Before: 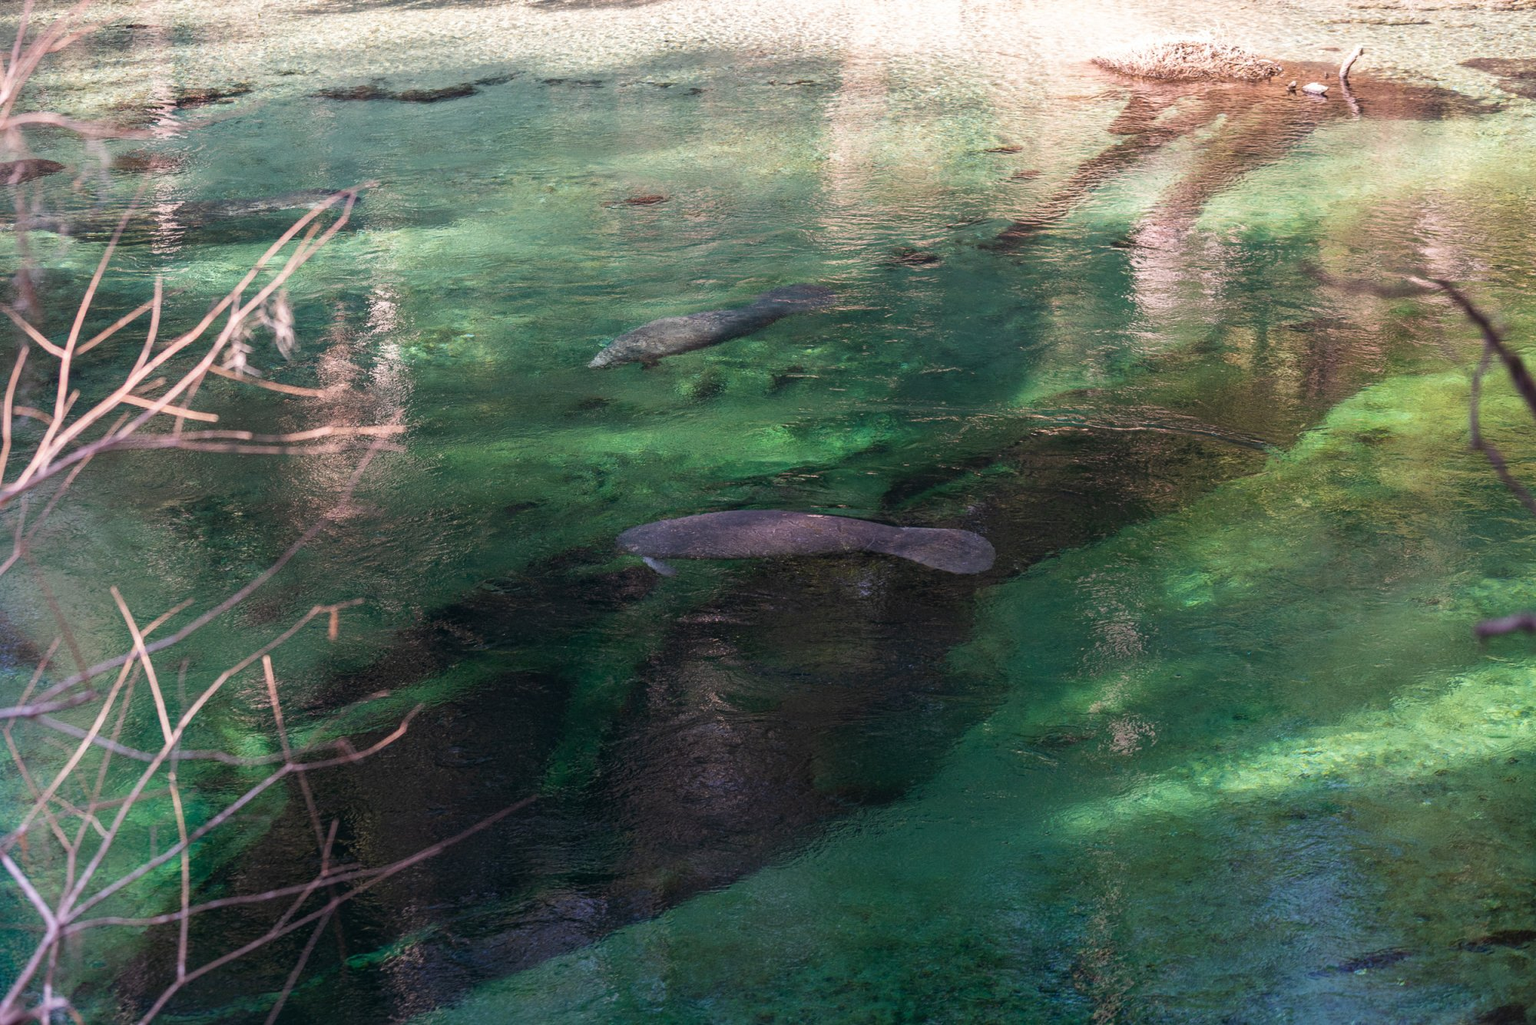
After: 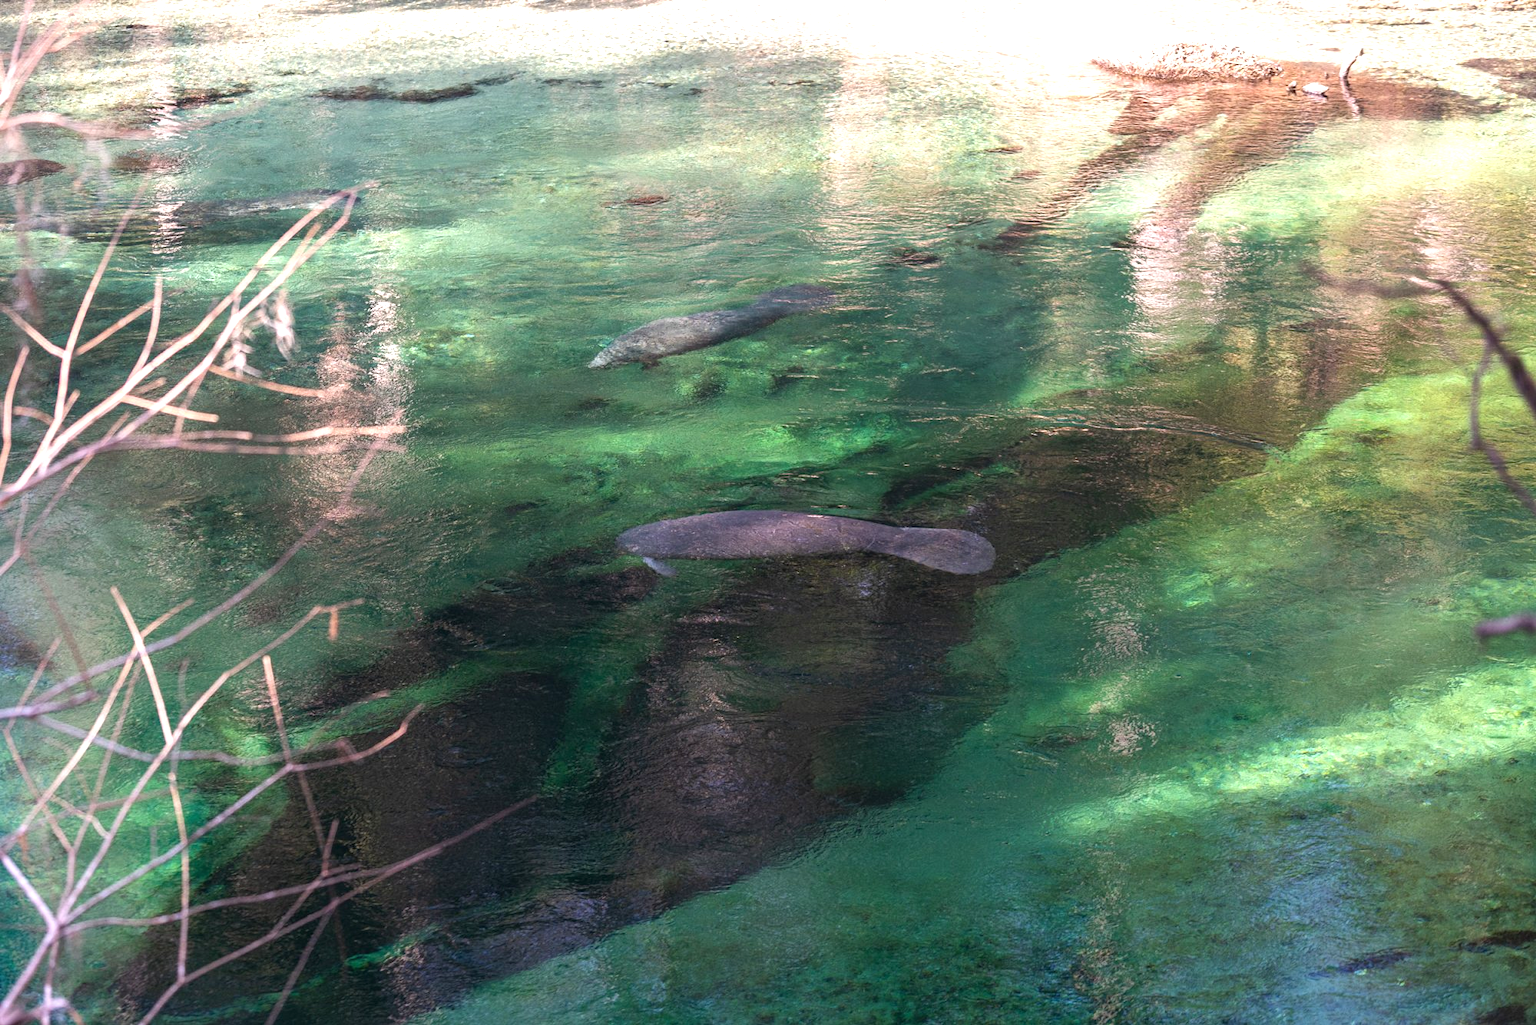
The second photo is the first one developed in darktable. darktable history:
exposure: black level correction 0, exposure 0.694 EV, compensate highlight preservation false
